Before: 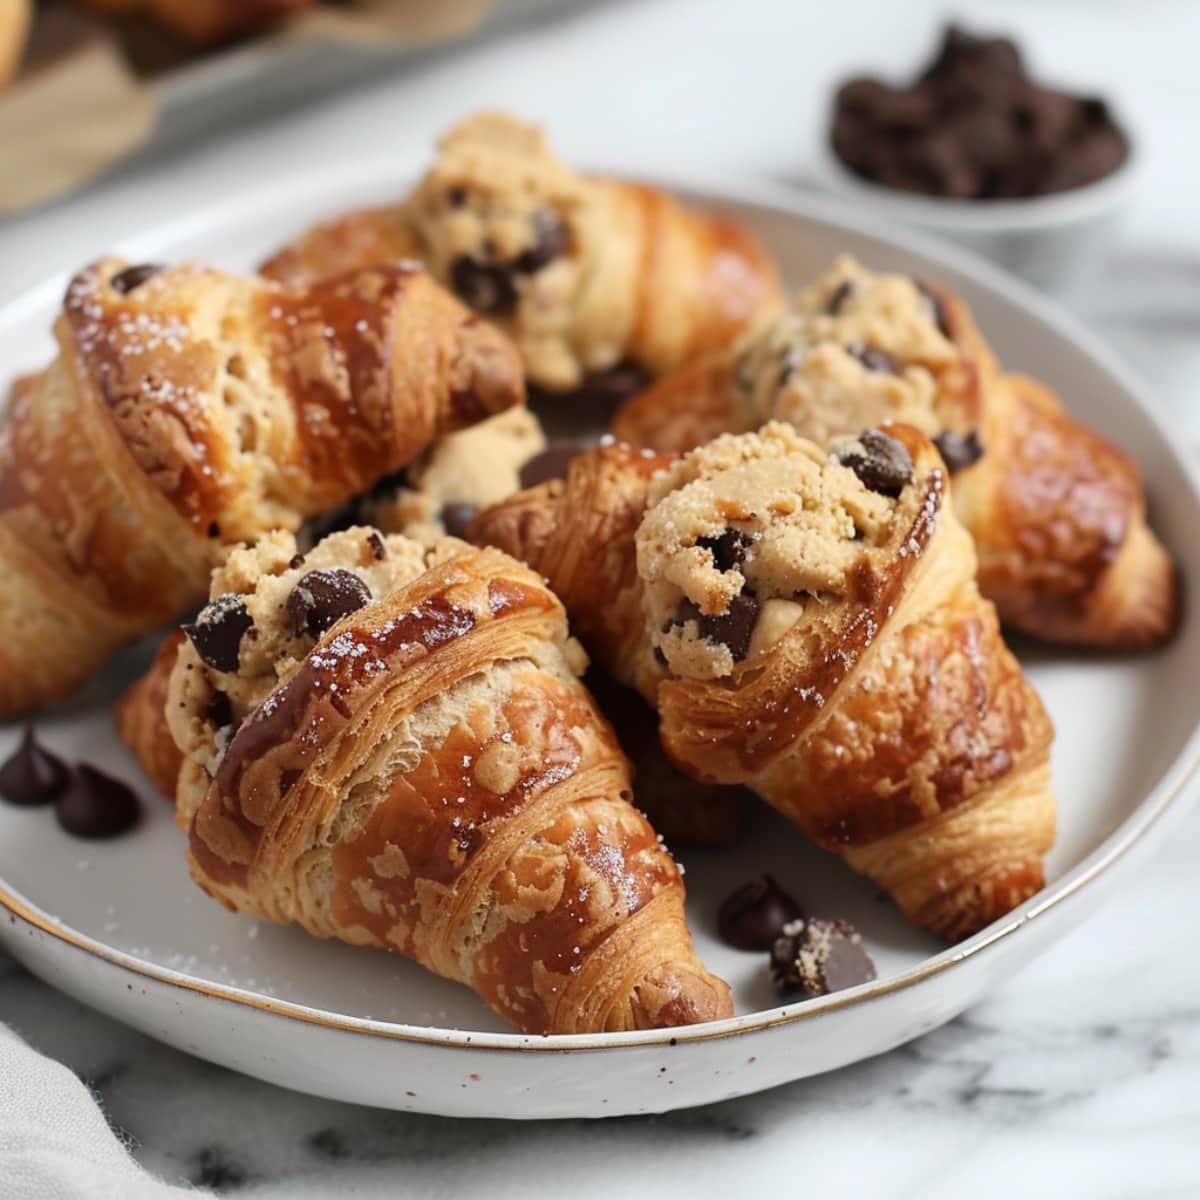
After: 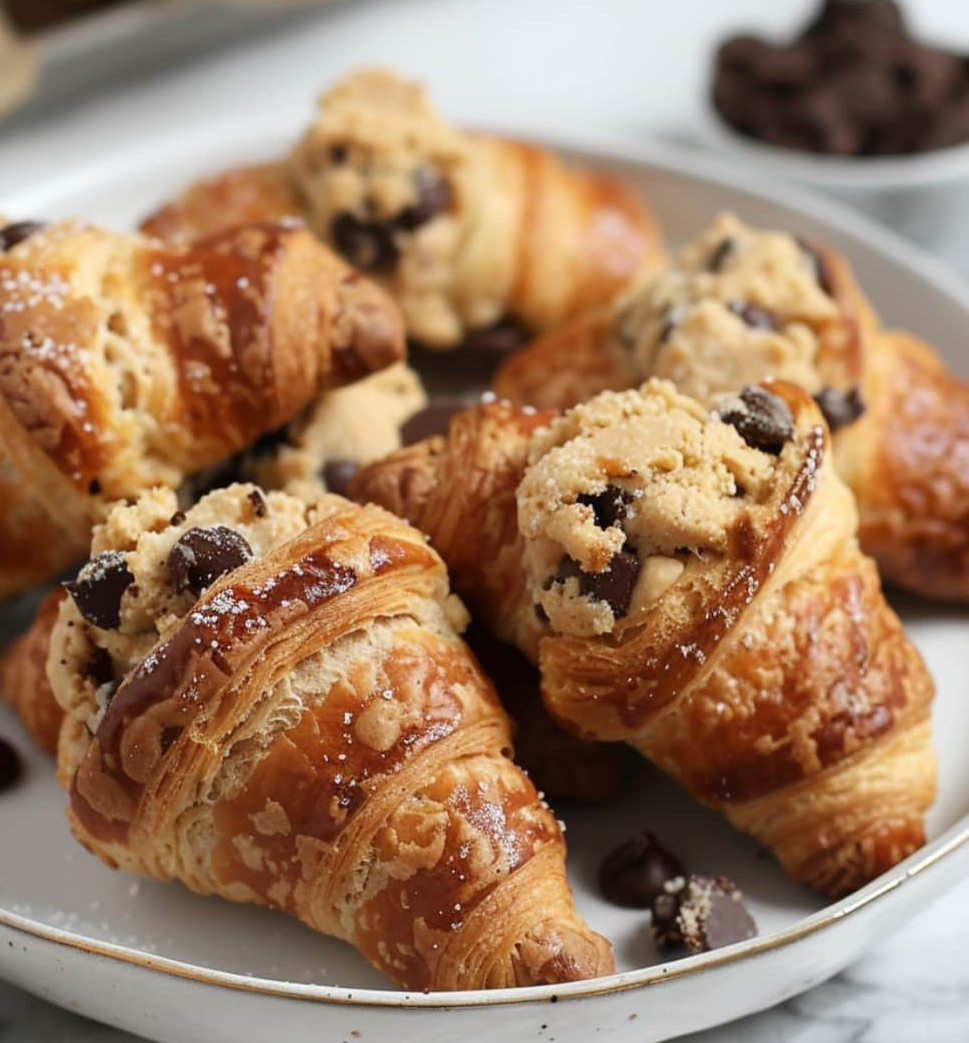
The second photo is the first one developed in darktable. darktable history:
crop: left 9.984%, top 3.604%, right 9.212%, bottom 9.439%
